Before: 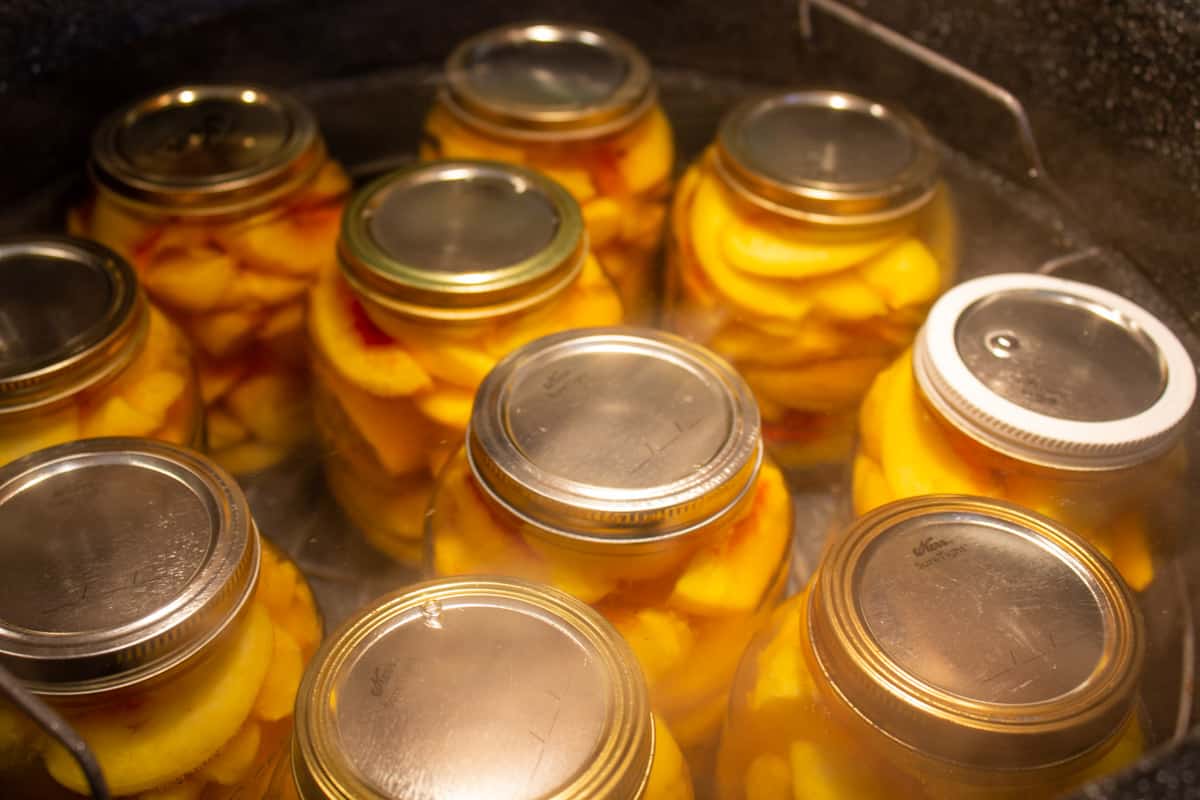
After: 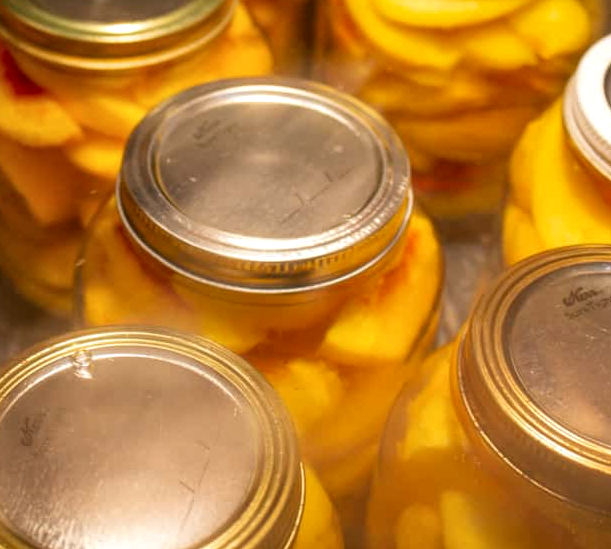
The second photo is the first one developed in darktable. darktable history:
crop and rotate: left 29.212%, top 31.361%, right 19.825%
local contrast: highlights 106%, shadows 102%, detail 120%, midtone range 0.2
shadows and highlights: shadows 33.7, highlights -46.13, compress 49.65%, soften with gaussian
